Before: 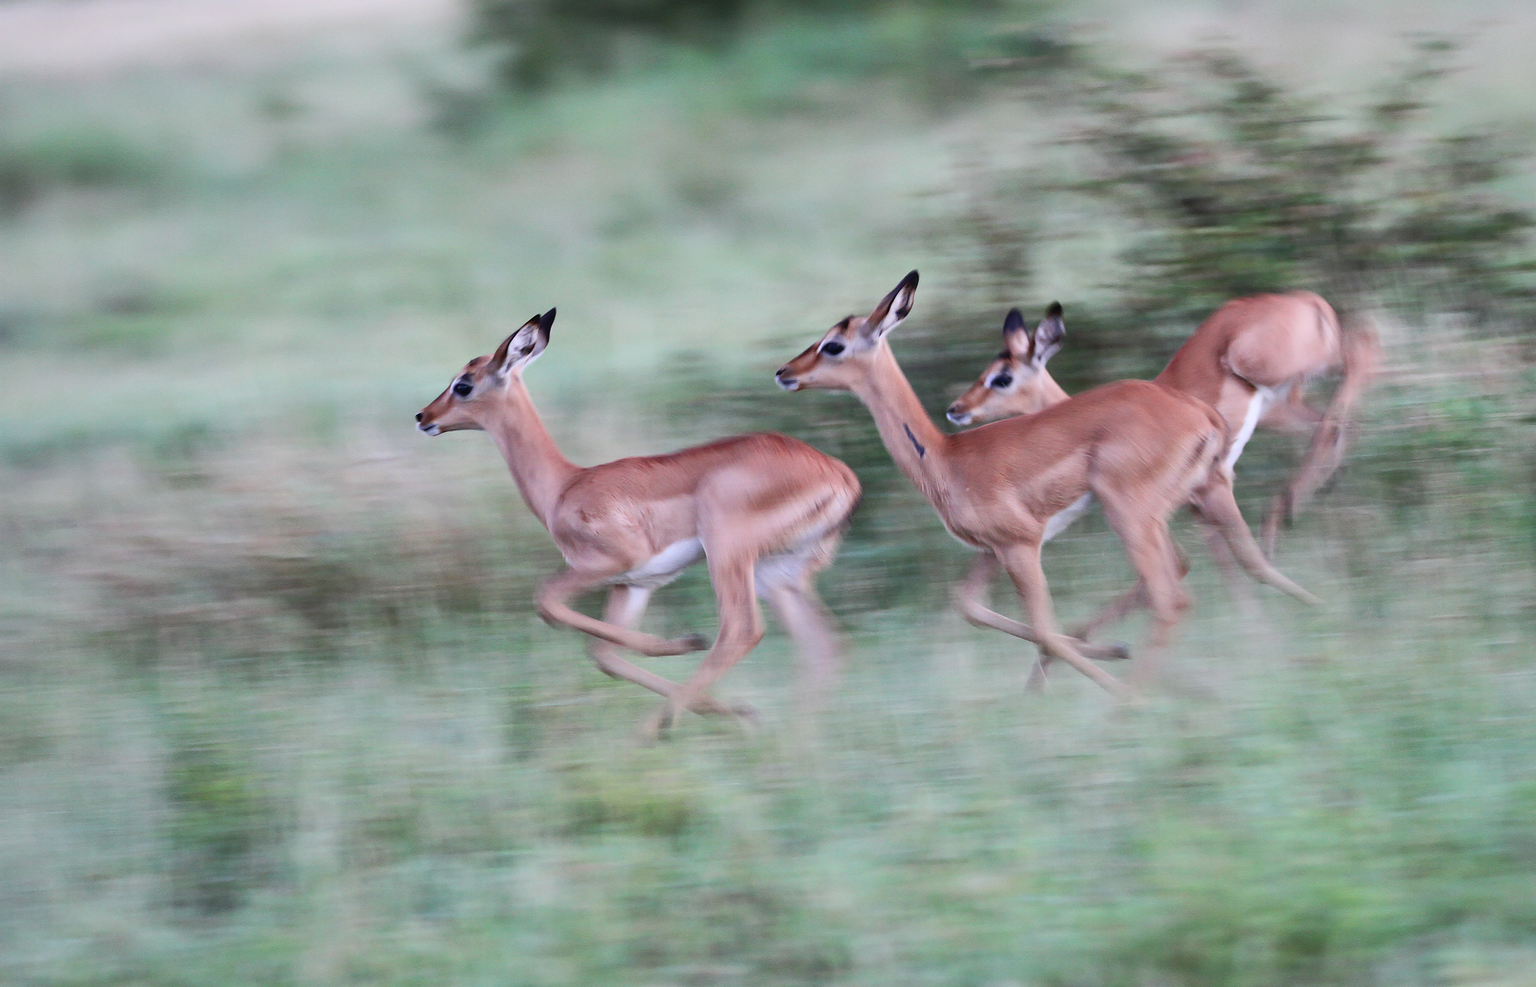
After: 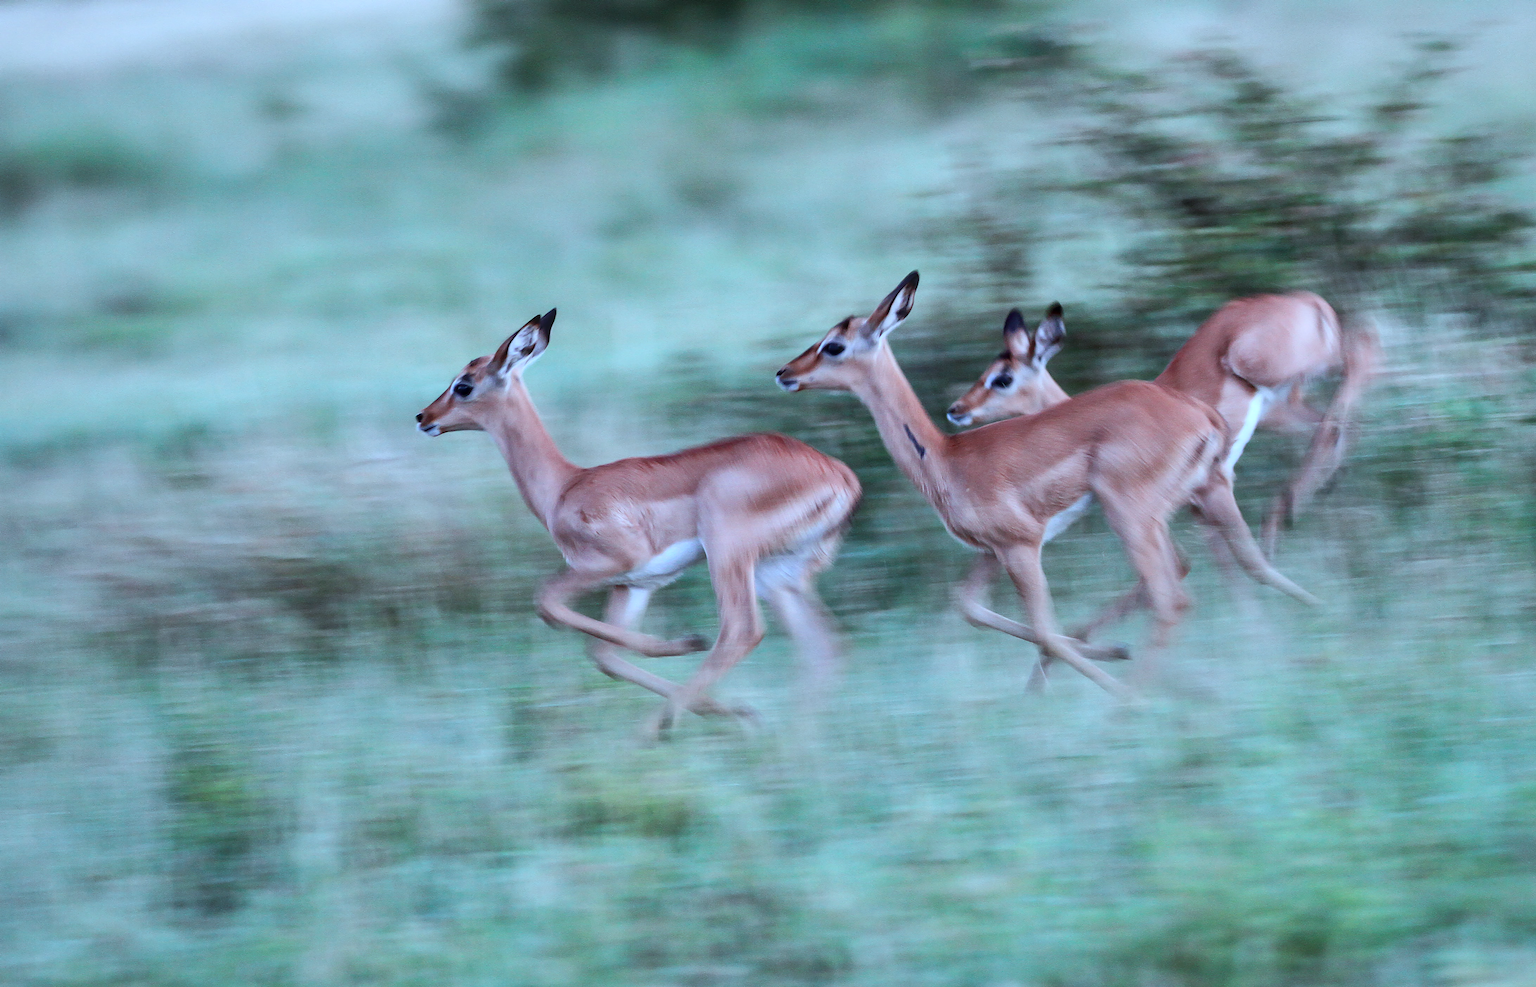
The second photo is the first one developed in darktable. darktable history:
color correction: highlights a* -10.69, highlights b* -19.19
local contrast: on, module defaults
